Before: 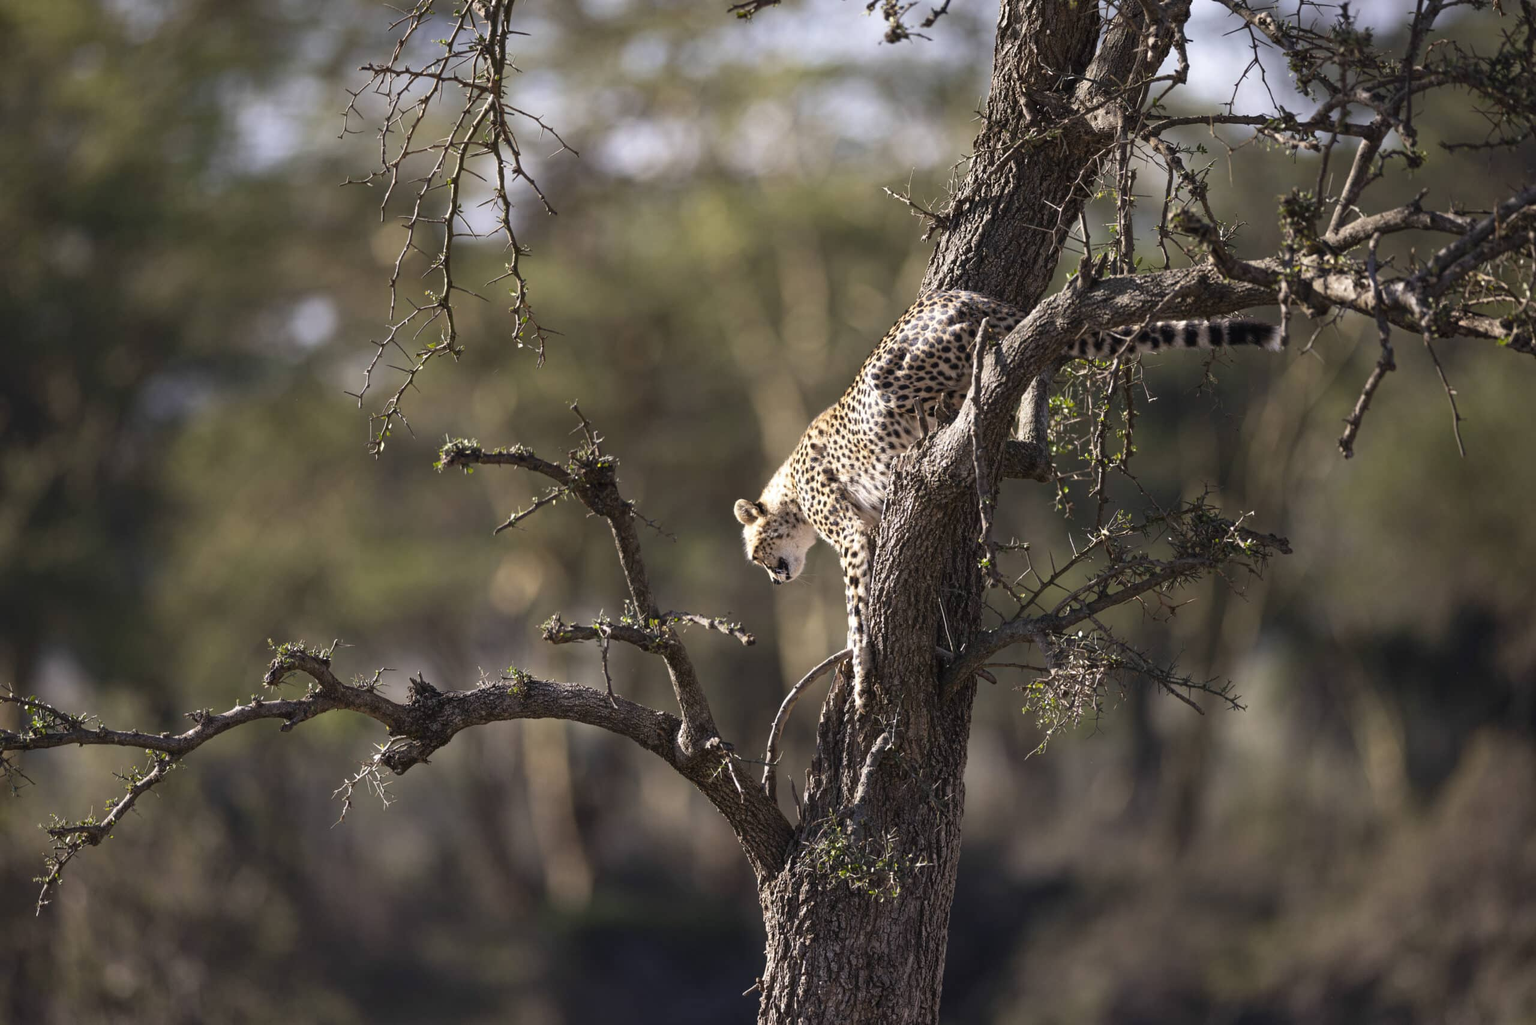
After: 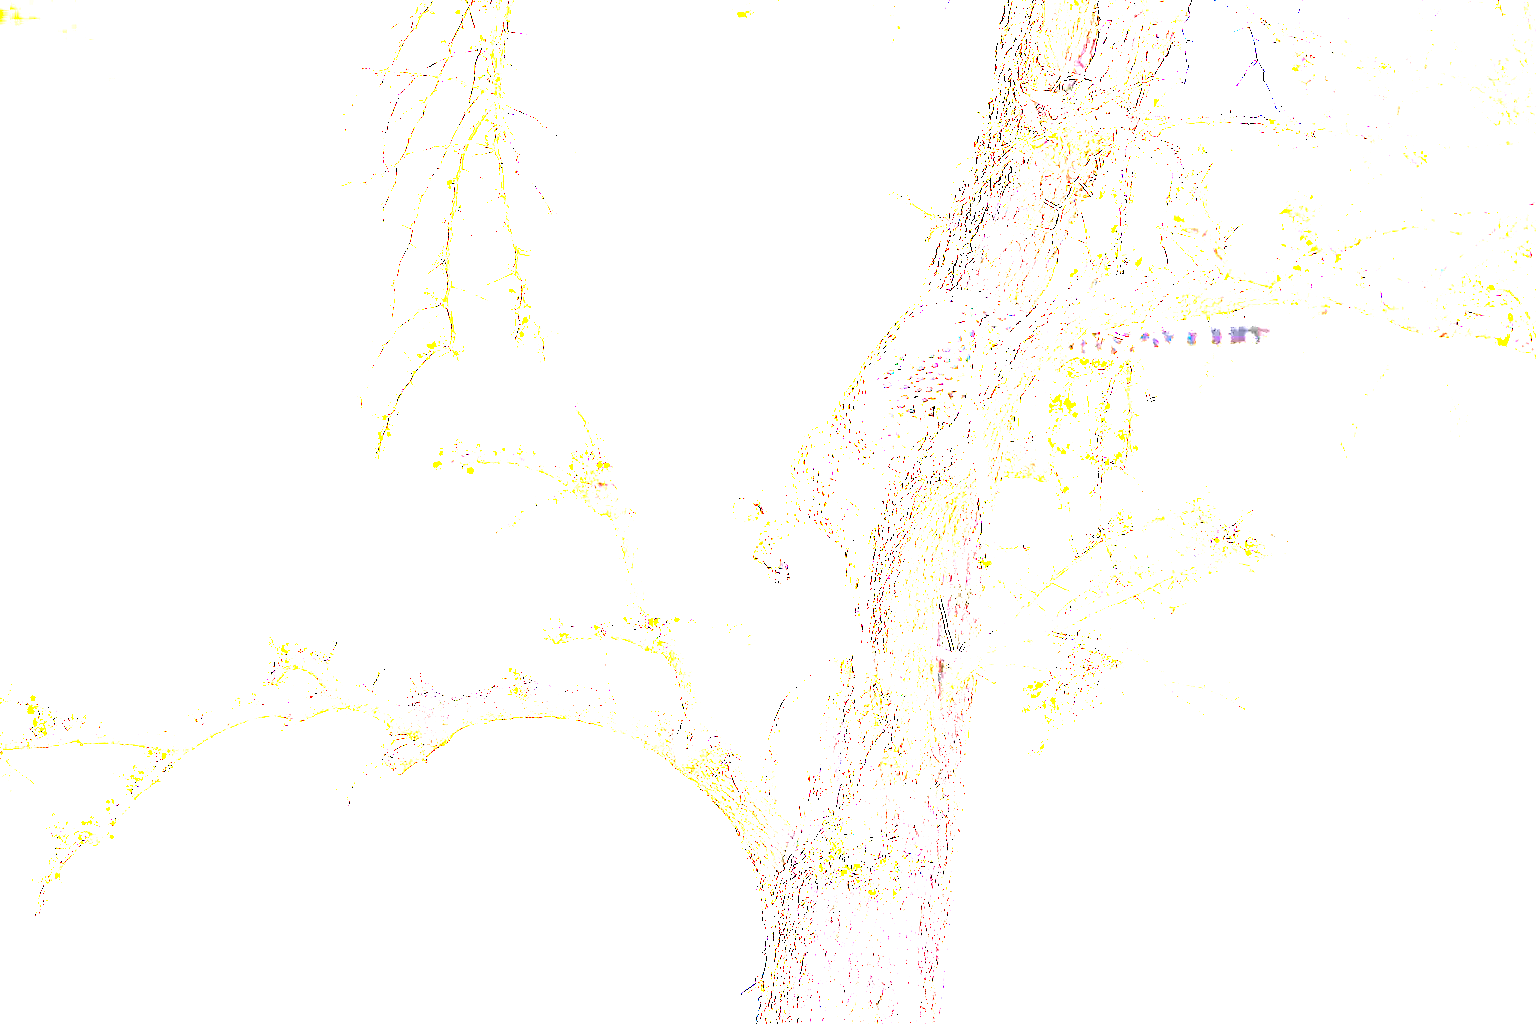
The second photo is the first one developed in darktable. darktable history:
color balance rgb: linear chroma grading › global chroma 15%, perceptual saturation grading › global saturation 30%
tone equalizer: -8 EV -0.417 EV, -7 EV -0.389 EV, -6 EV -0.333 EV, -5 EV -0.222 EV, -3 EV 0.222 EV, -2 EV 0.333 EV, -1 EV 0.389 EV, +0 EV 0.417 EV, edges refinement/feathering 500, mask exposure compensation -1.57 EV, preserve details no
exposure: exposure 8 EV, compensate highlight preservation false
